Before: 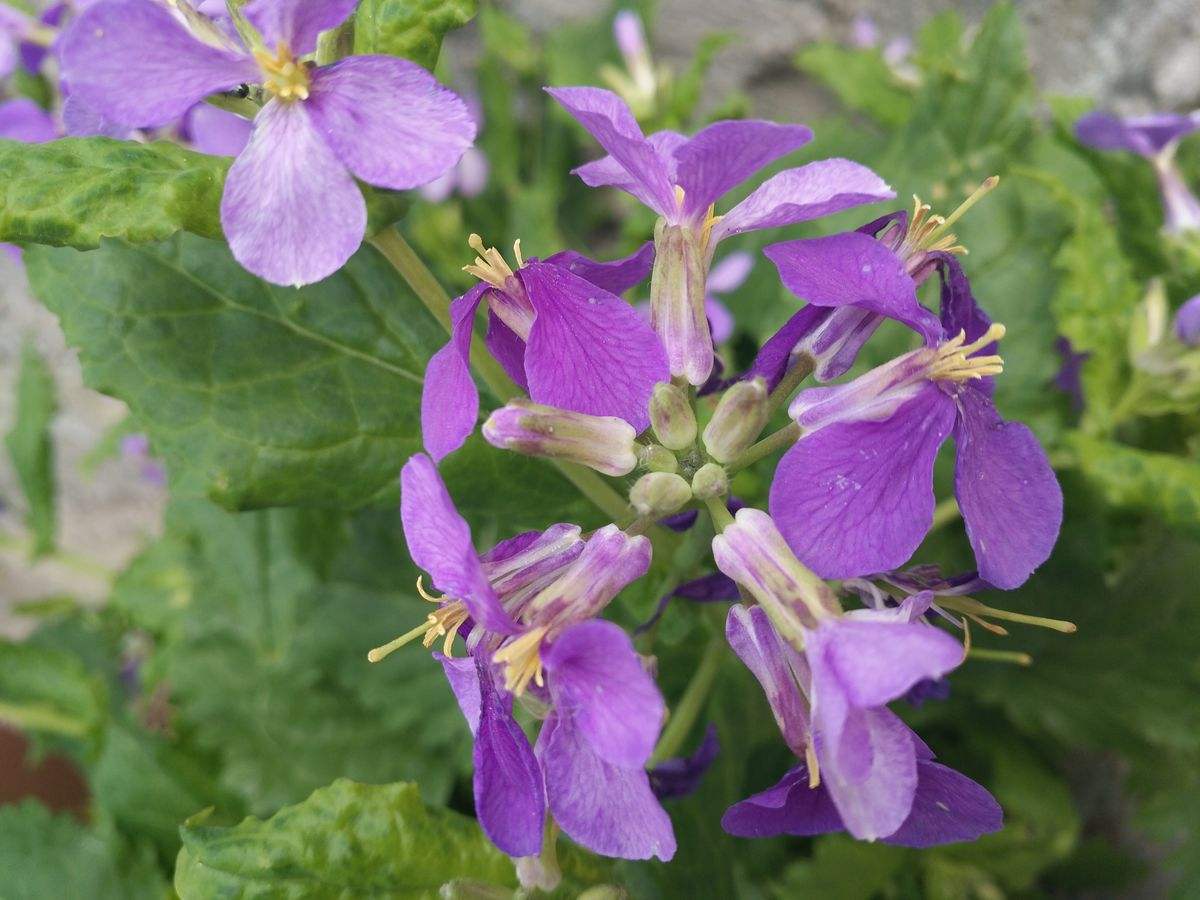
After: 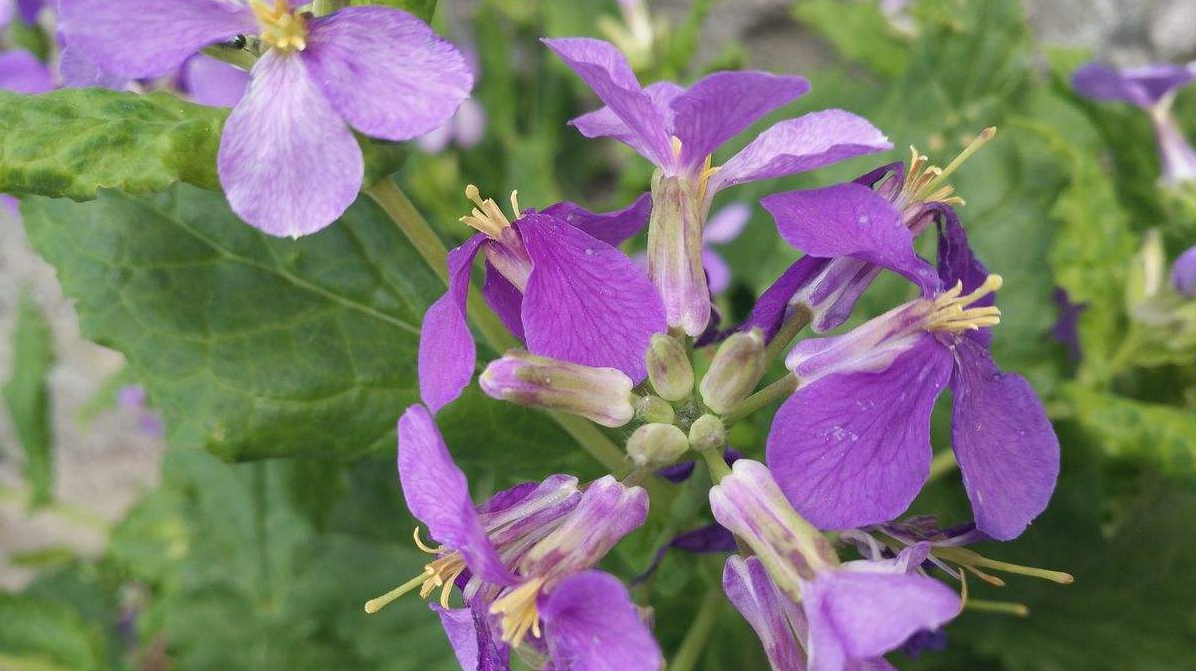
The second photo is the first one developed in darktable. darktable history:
crop: left 0.263%, top 5.542%, bottom 19.796%
color correction: highlights b* 0.061
